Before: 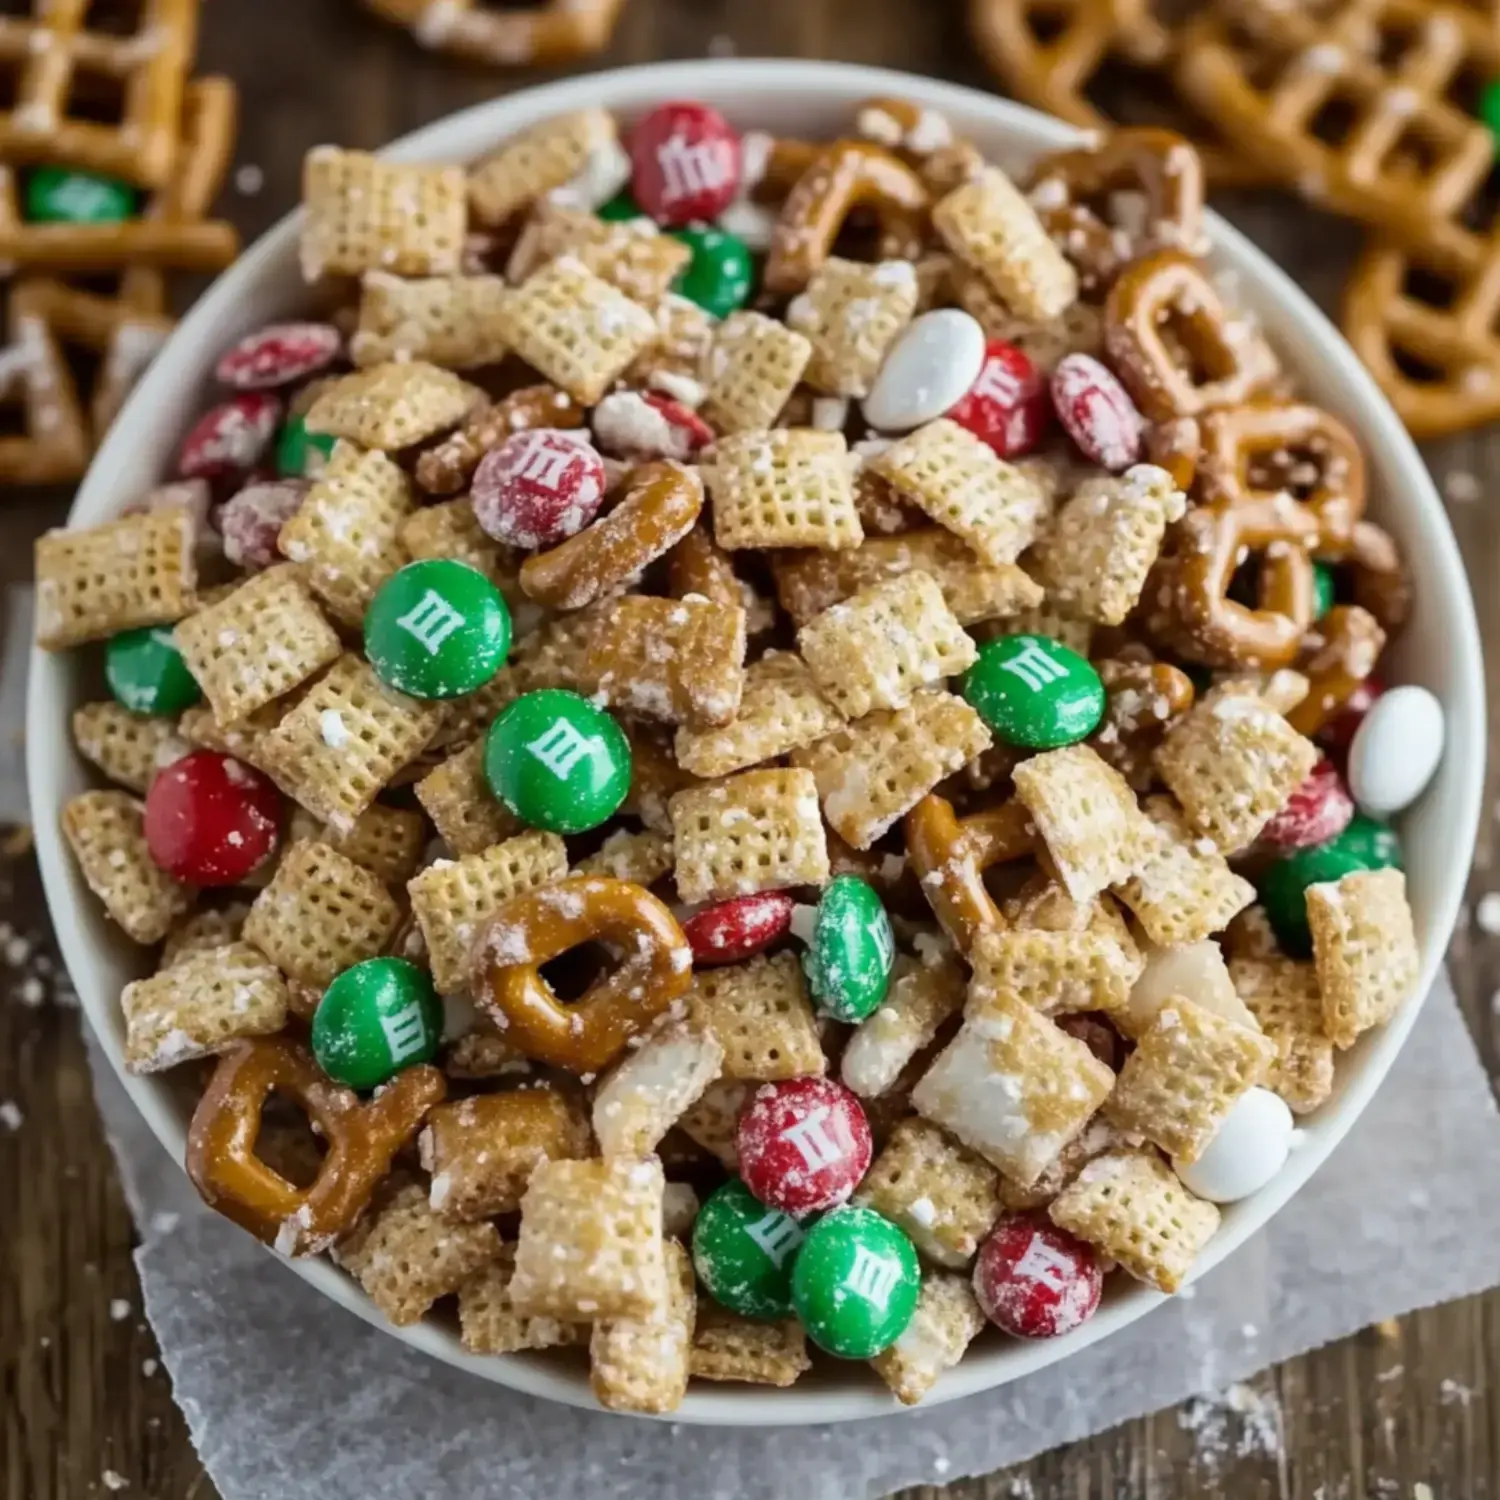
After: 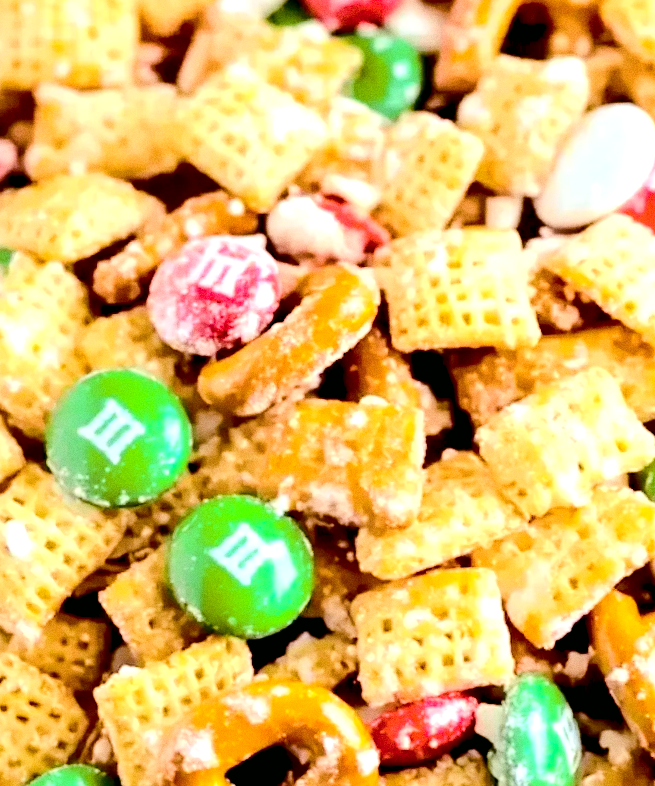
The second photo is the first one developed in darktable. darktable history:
crop: left 20.248%, top 10.86%, right 35.675%, bottom 34.321%
exposure: black level correction 0.01, exposure 1 EV, compensate highlight preservation false
grain: on, module defaults
color balance rgb: perceptual saturation grading › global saturation 25%, perceptual brilliance grading › mid-tones 10%, perceptual brilliance grading › shadows 15%, global vibrance 20%
rotate and perspective: rotation -1.32°, lens shift (horizontal) -0.031, crop left 0.015, crop right 0.985, crop top 0.047, crop bottom 0.982
tone curve: curves: ch0 [(0, 0) (0.21, 0.21) (0.43, 0.586) (0.65, 0.793) (1, 1)]; ch1 [(0, 0) (0.382, 0.447) (0.492, 0.484) (0.544, 0.547) (0.583, 0.578) (0.599, 0.595) (0.67, 0.673) (1, 1)]; ch2 [(0, 0) (0.411, 0.382) (0.492, 0.5) (0.531, 0.534) (0.56, 0.573) (0.599, 0.602) (0.696, 0.693) (1, 1)], color space Lab, independent channels, preserve colors none
rgb levels: mode RGB, independent channels, levels [[0, 0.474, 1], [0, 0.5, 1], [0, 0.5, 1]]
tone equalizer: on, module defaults
